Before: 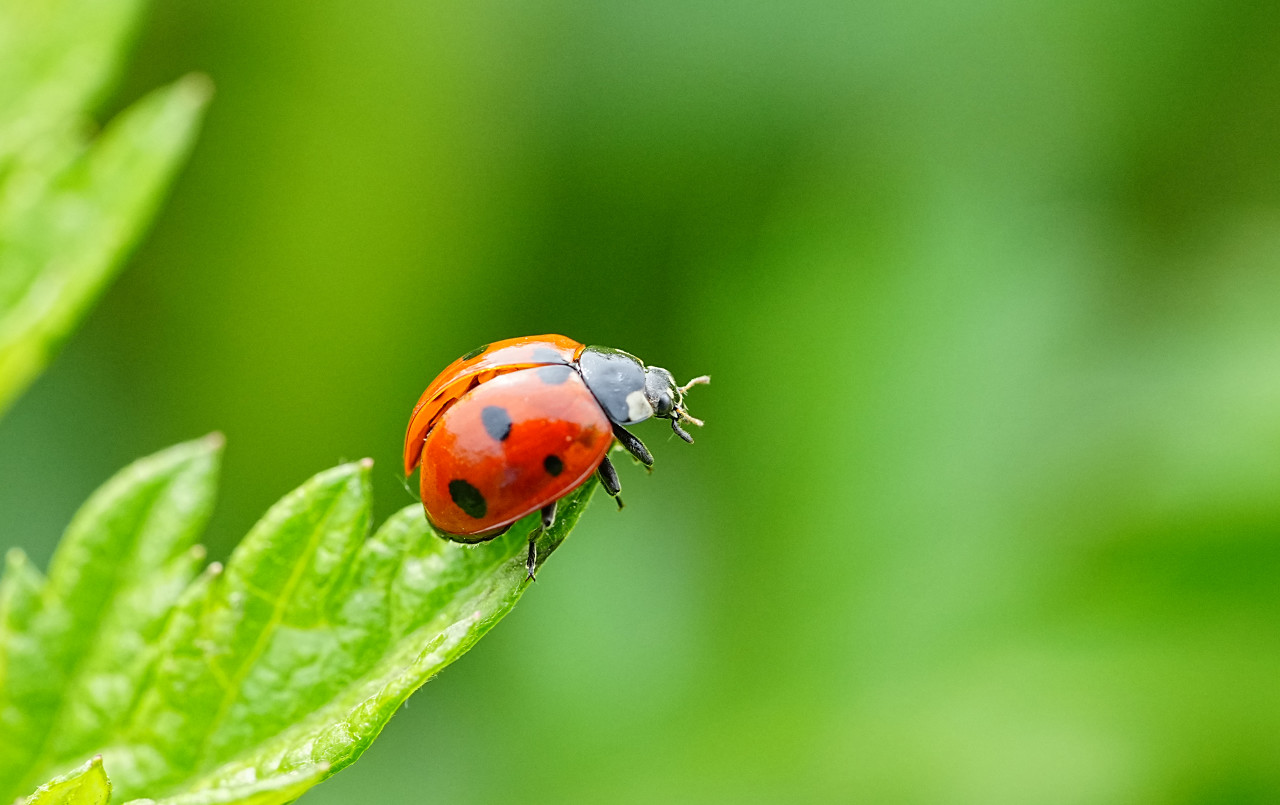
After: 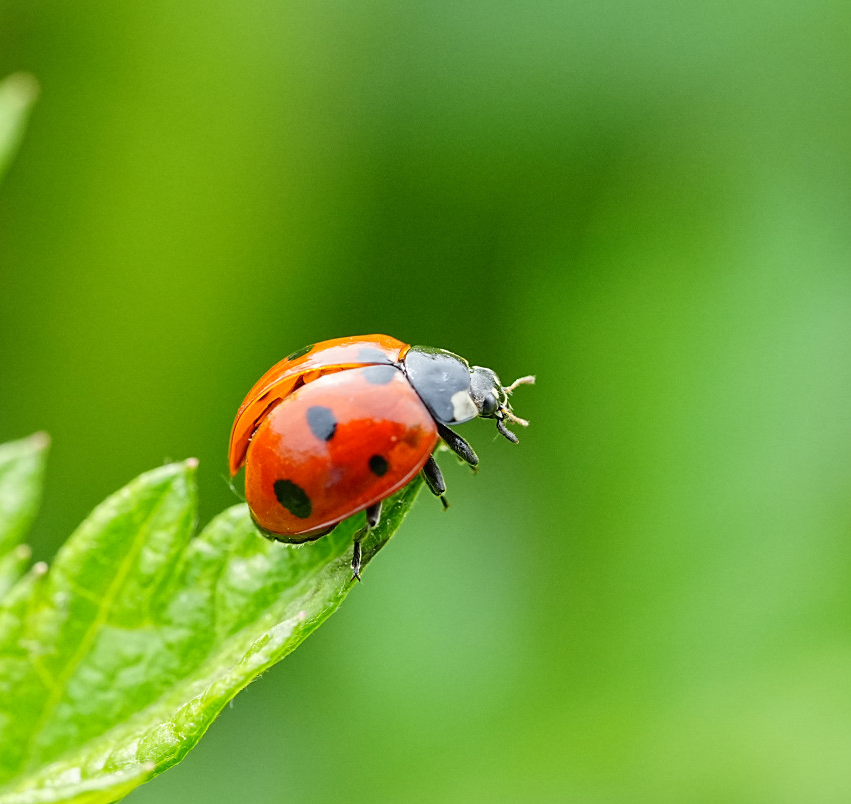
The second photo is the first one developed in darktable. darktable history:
crop and rotate: left 13.729%, right 19.766%
